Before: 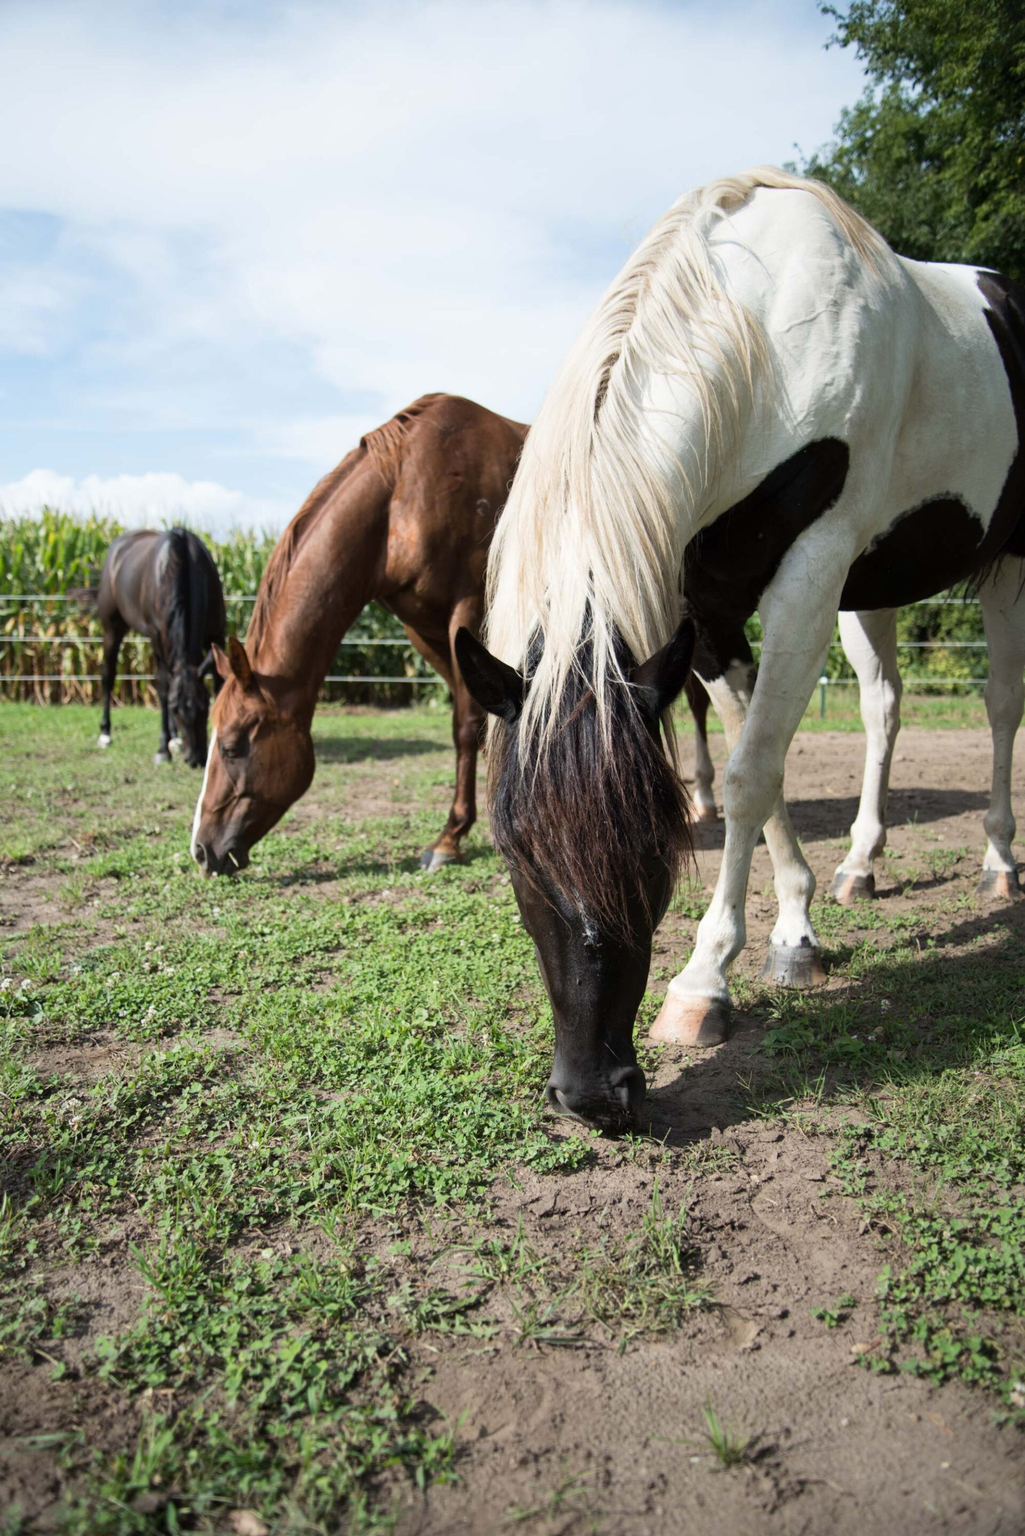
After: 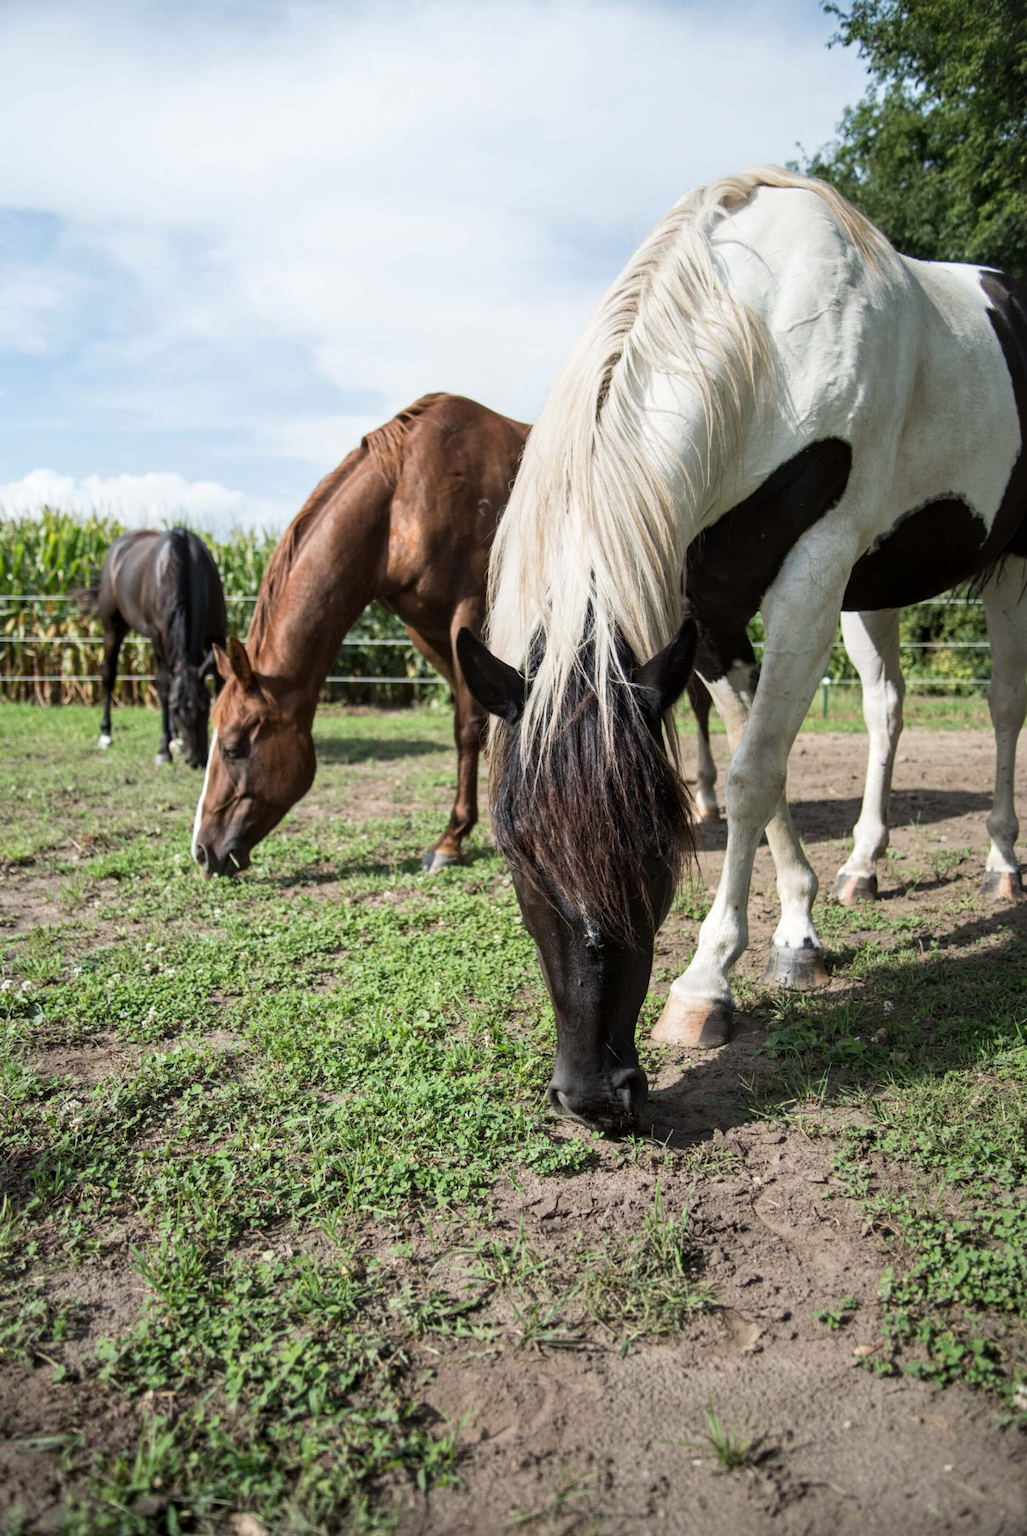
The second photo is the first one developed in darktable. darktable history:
crop: top 0.112%, bottom 0.146%
local contrast: on, module defaults
